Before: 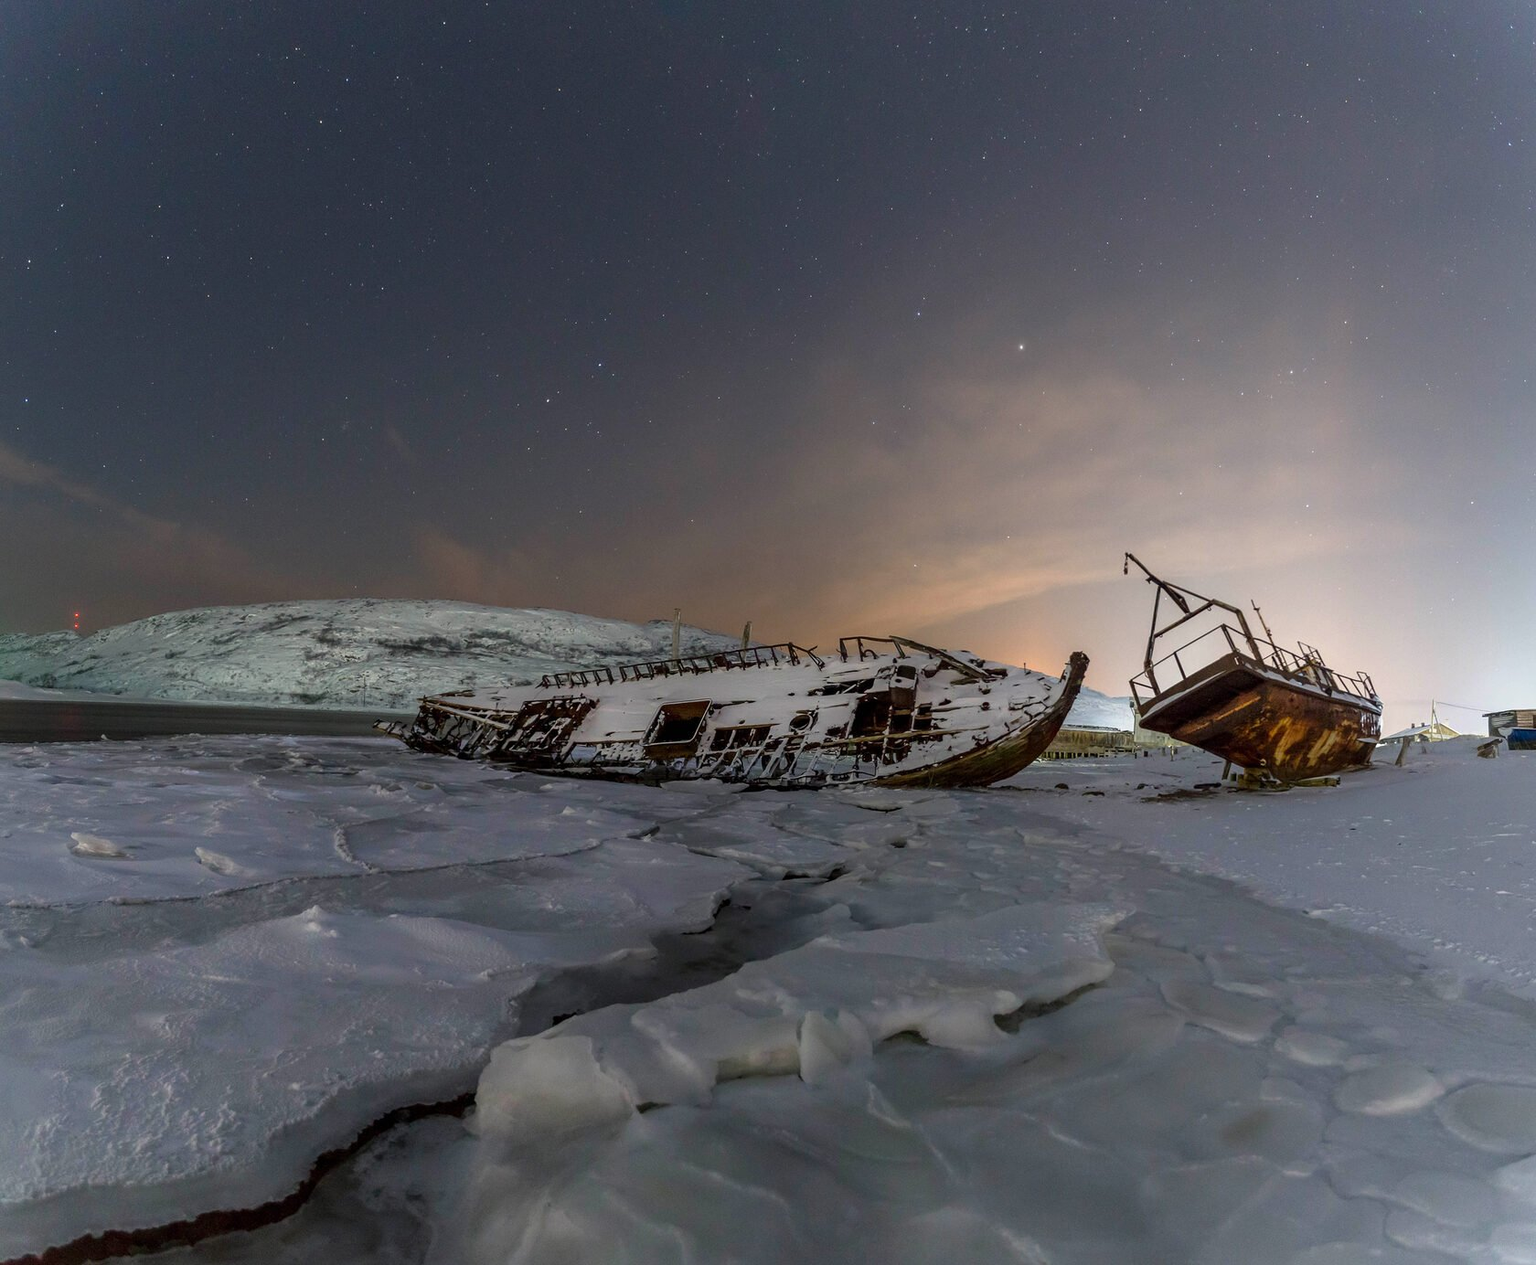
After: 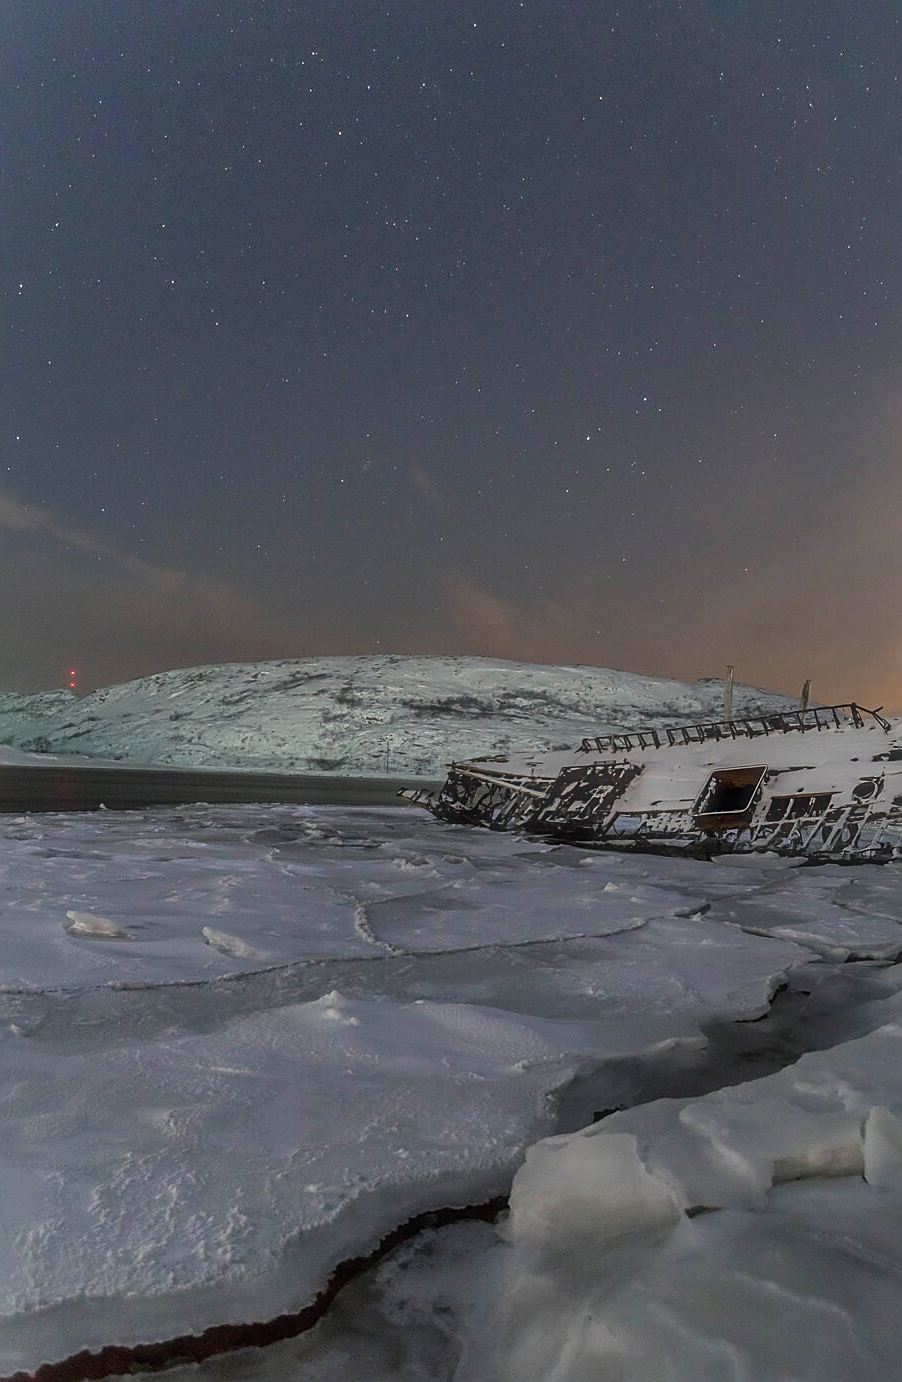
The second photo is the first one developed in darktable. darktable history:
shadows and highlights: soften with gaussian
sharpen: on, module defaults
crop: left 0.706%, right 45.553%, bottom 0.079%
haze removal: strength -0.111, compatibility mode true, adaptive false
